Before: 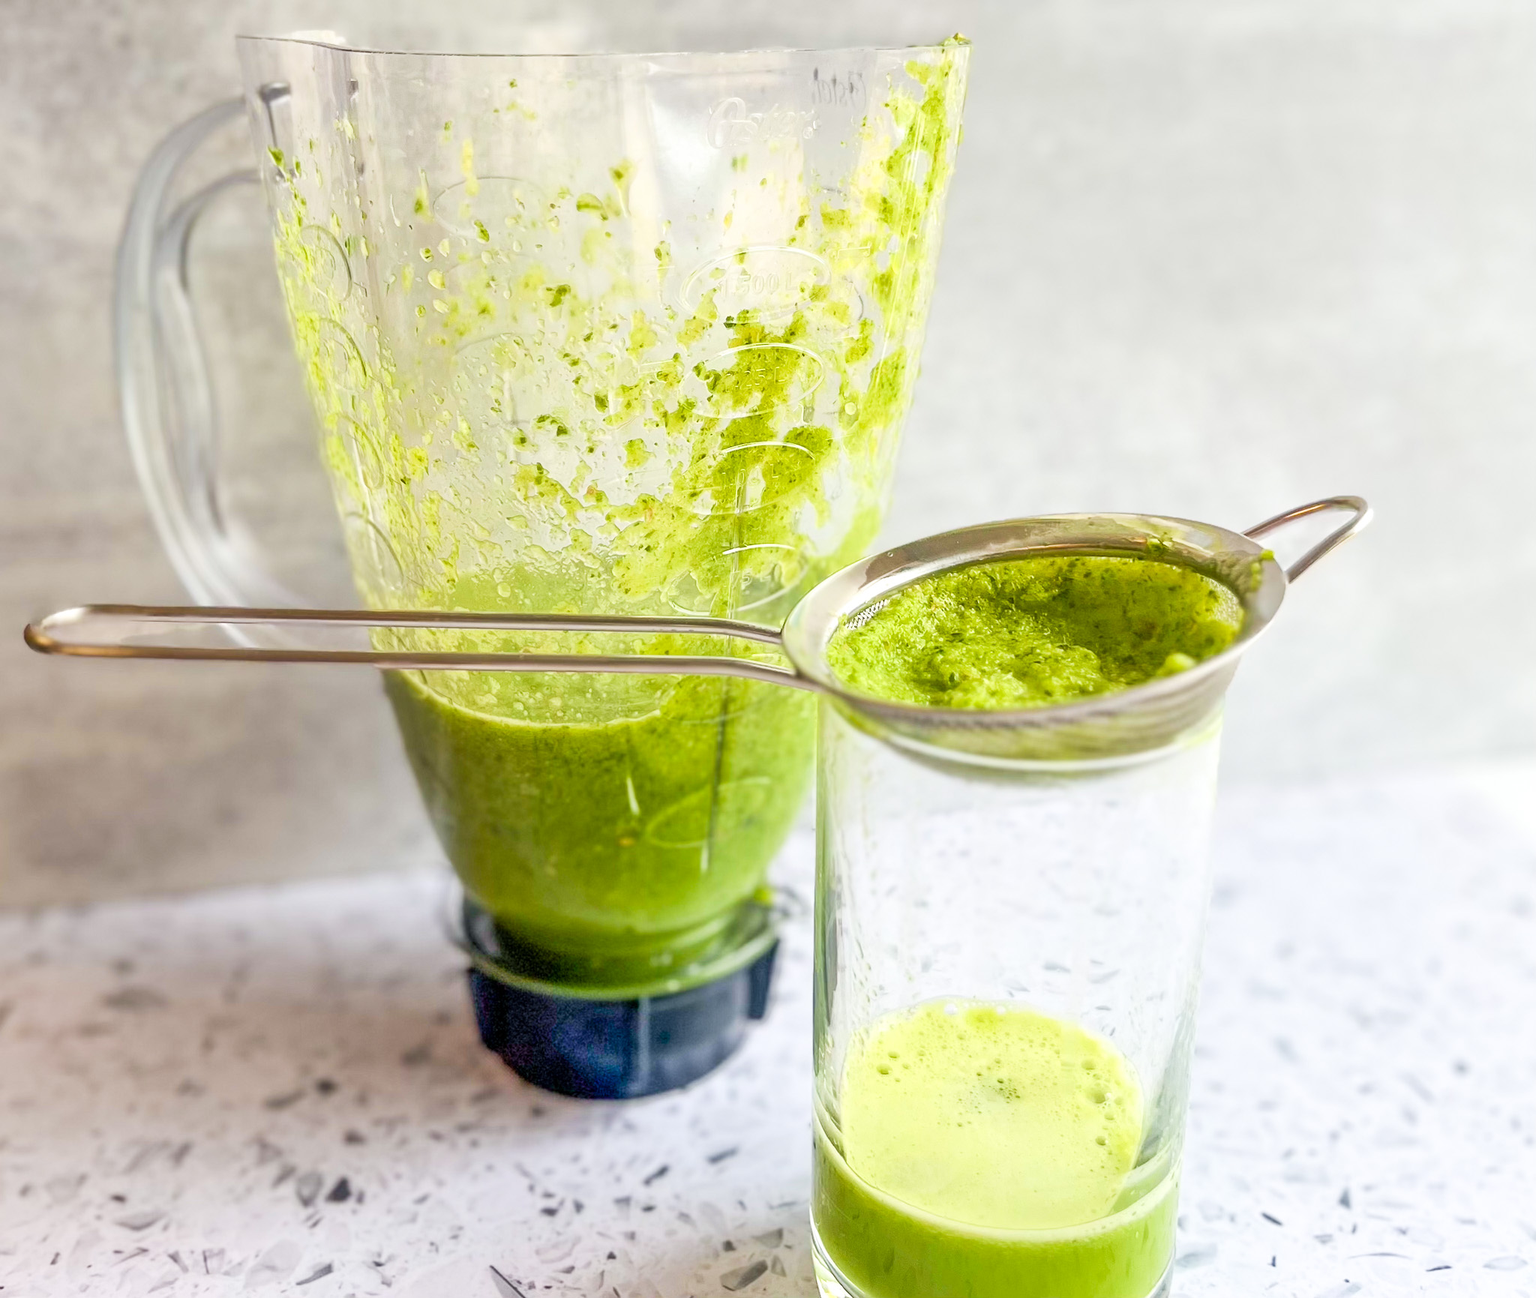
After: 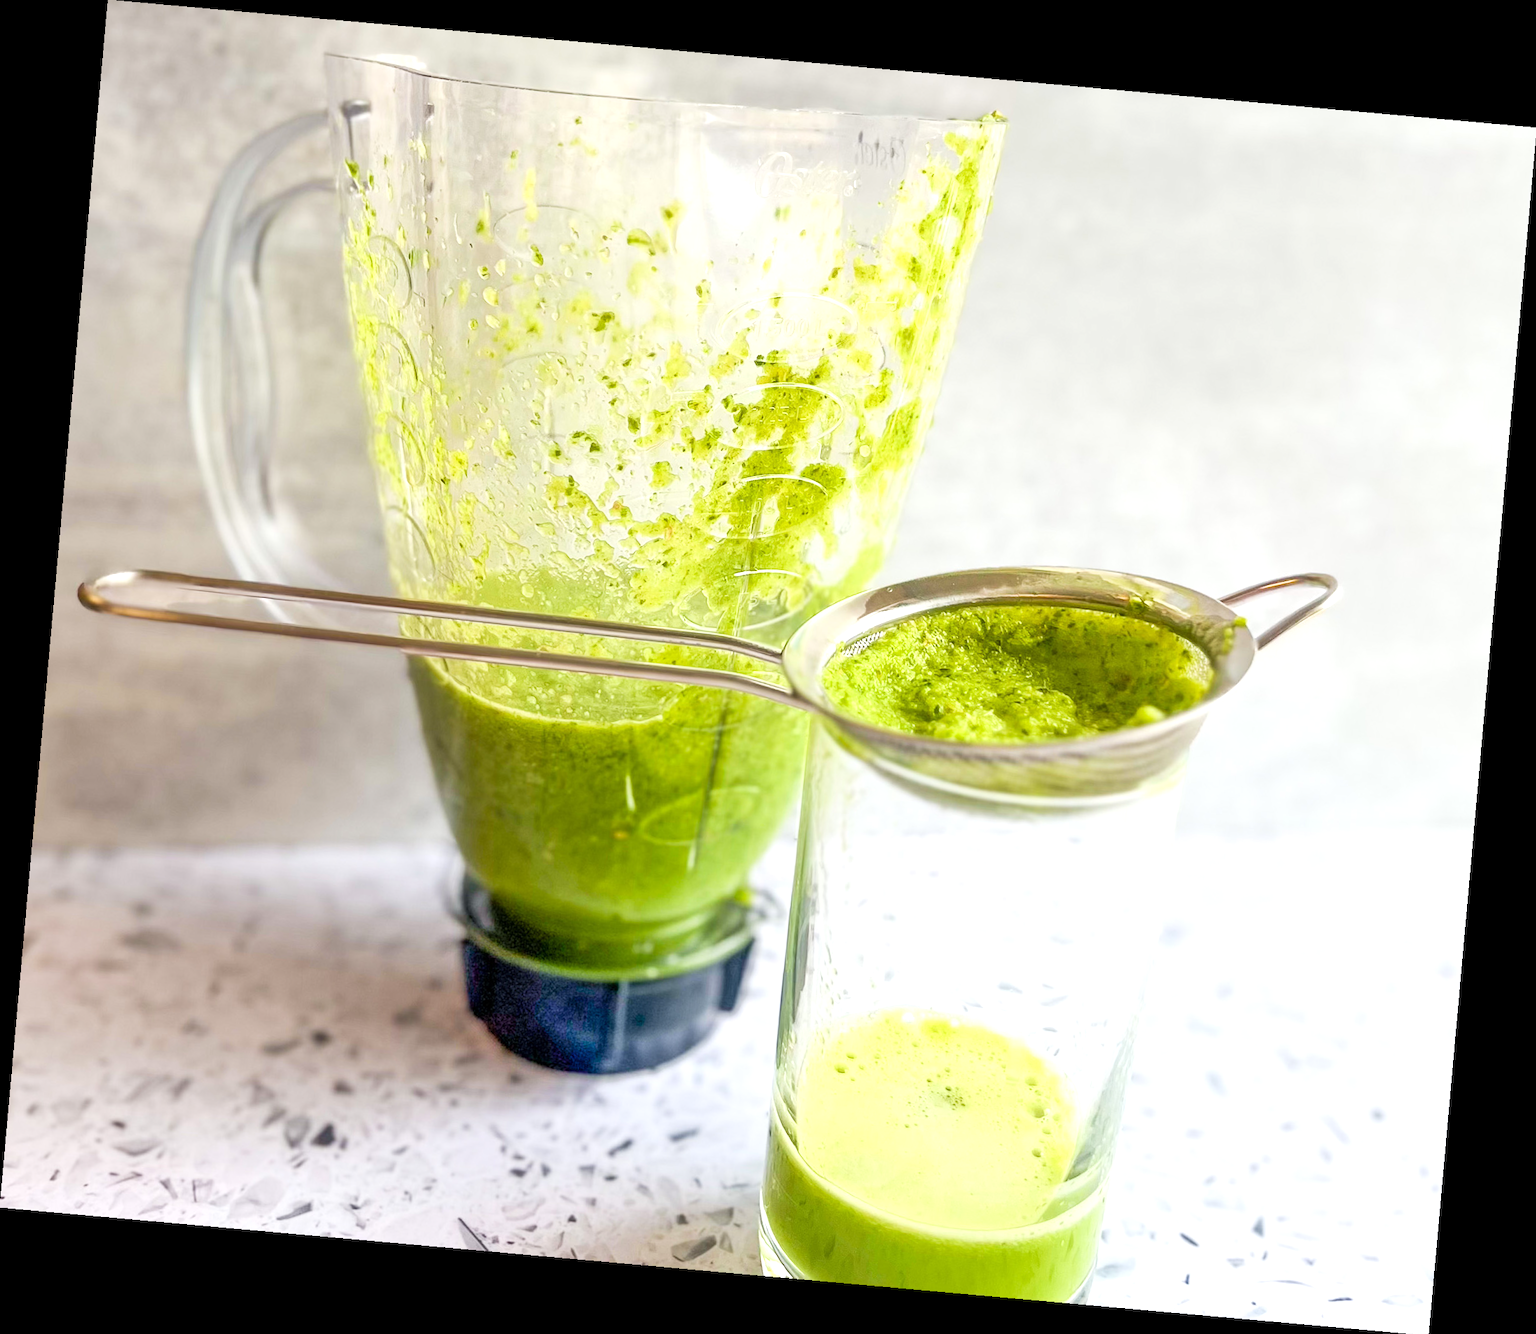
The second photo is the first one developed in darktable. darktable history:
rotate and perspective: rotation 5.12°, automatic cropping off
exposure: exposure 0.217 EV, compensate highlight preservation false
